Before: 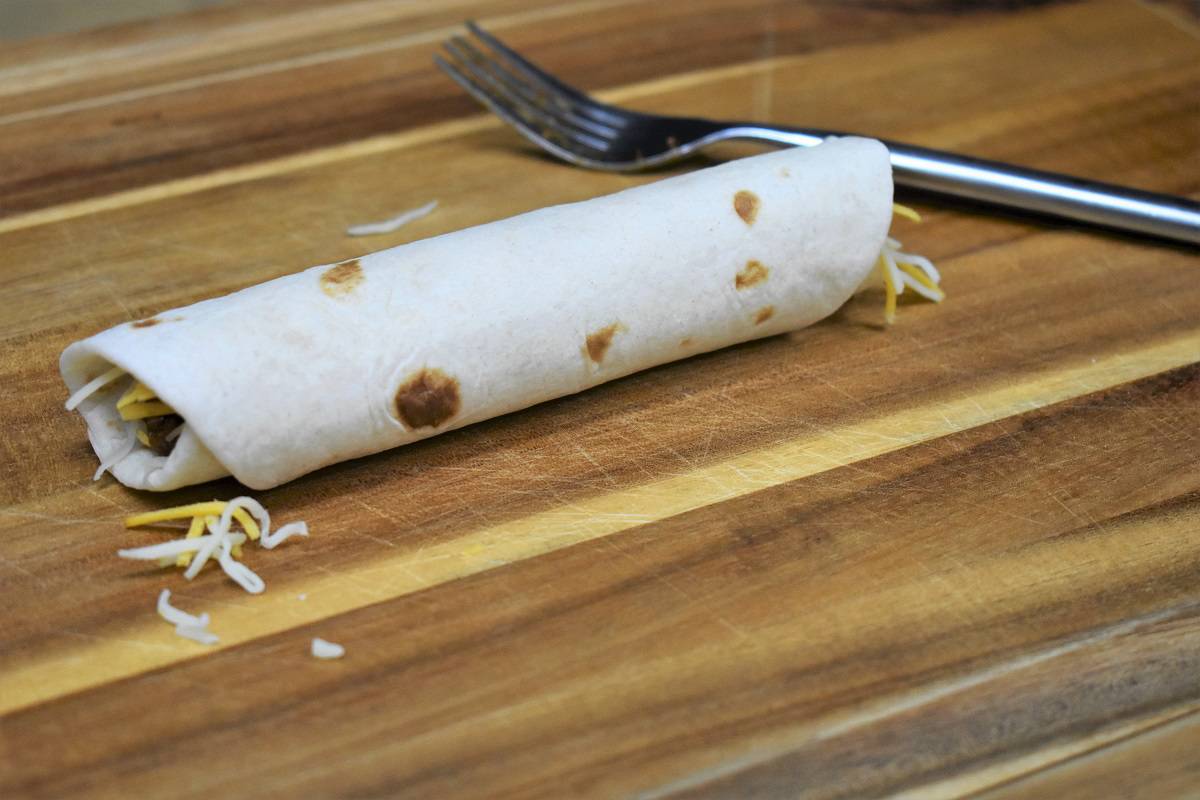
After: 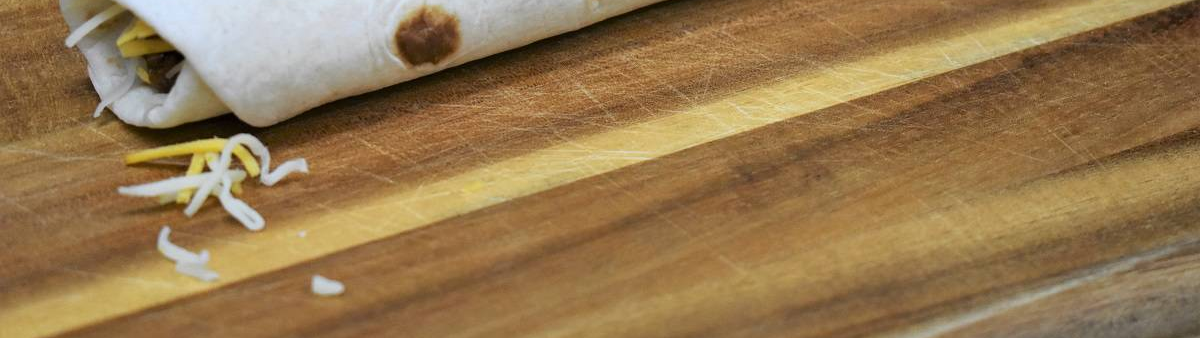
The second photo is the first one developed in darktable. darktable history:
crop: top 45.433%, bottom 12.237%
